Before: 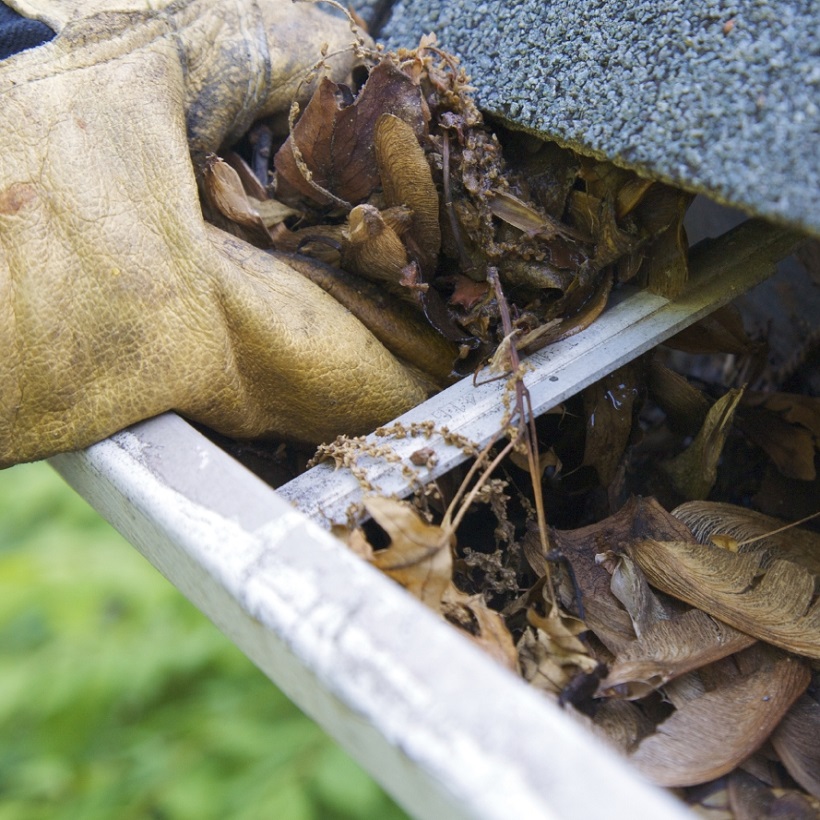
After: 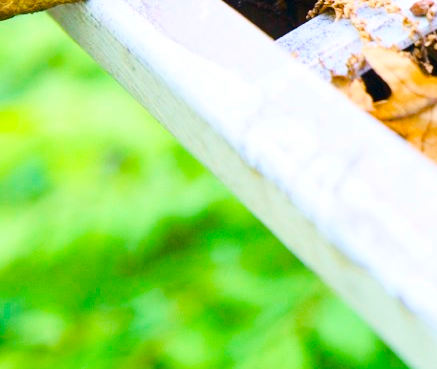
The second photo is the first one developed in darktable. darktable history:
tone equalizer: on, module defaults
color balance rgb: perceptual saturation grading › global saturation 20%, perceptual saturation grading › highlights -25%, perceptual saturation grading › shadows 50.52%, global vibrance 40.24%
crop and rotate: top 54.778%, right 46.61%, bottom 0.159%
base curve: curves: ch0 [(0, 0) (0.032, 0.037) (0.105, 0.228) (0.435, 0.76) (0.856, 0.983) (1, 1)]
